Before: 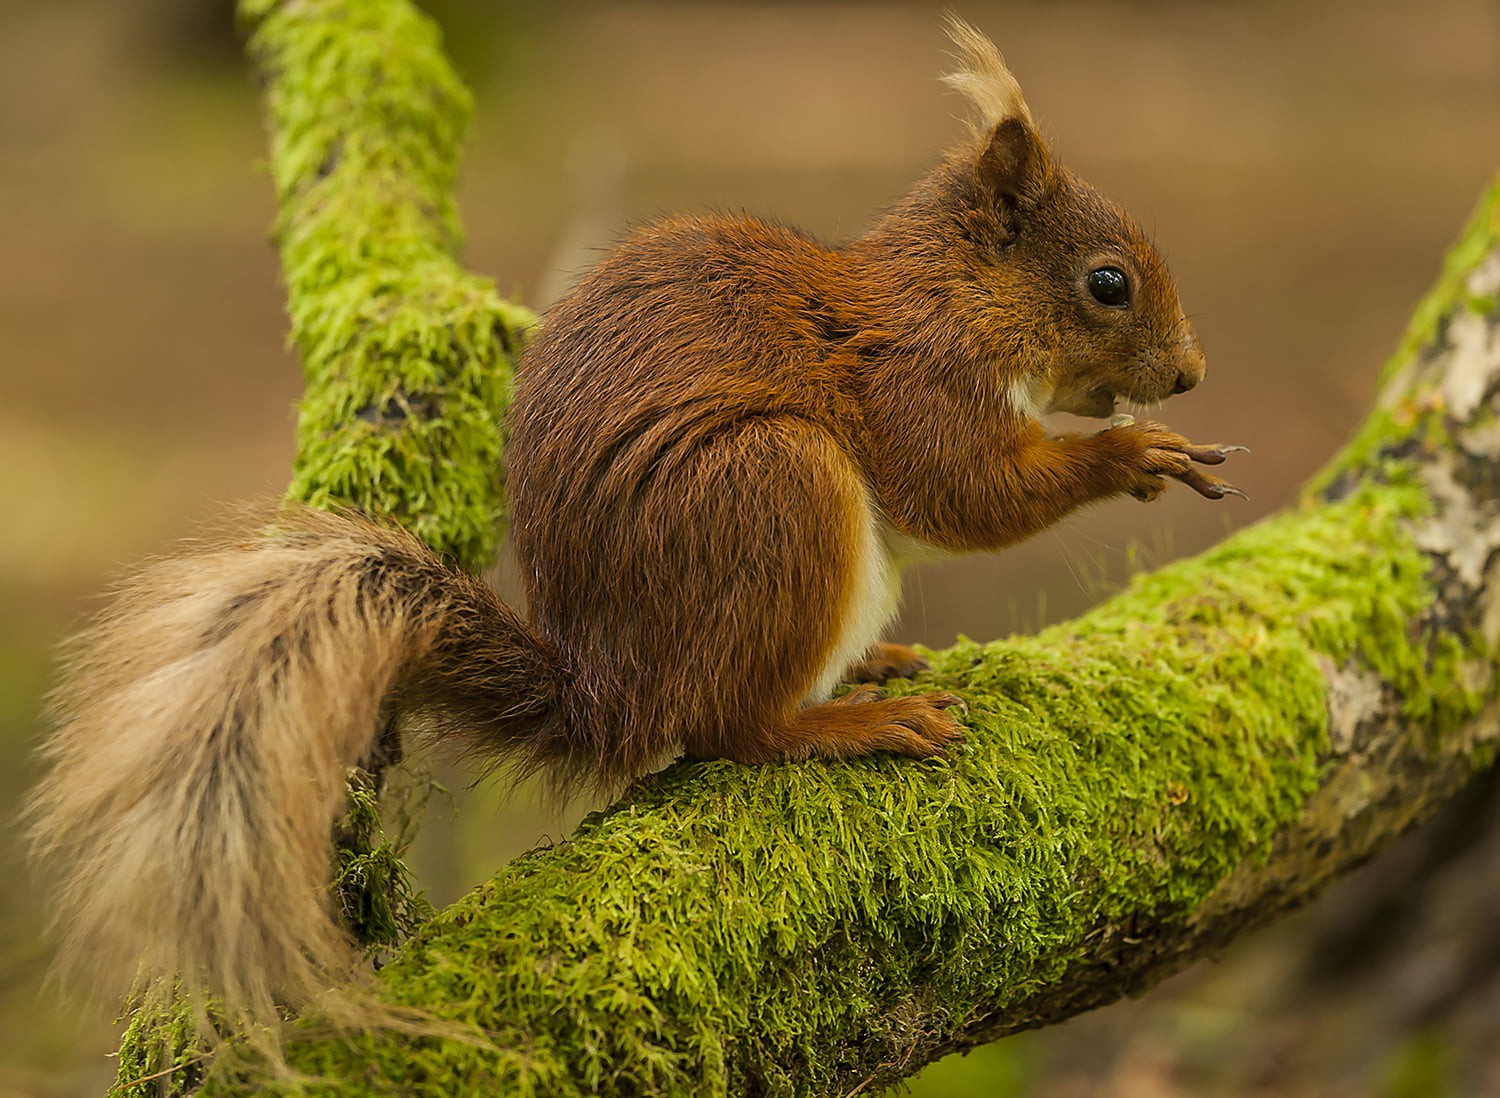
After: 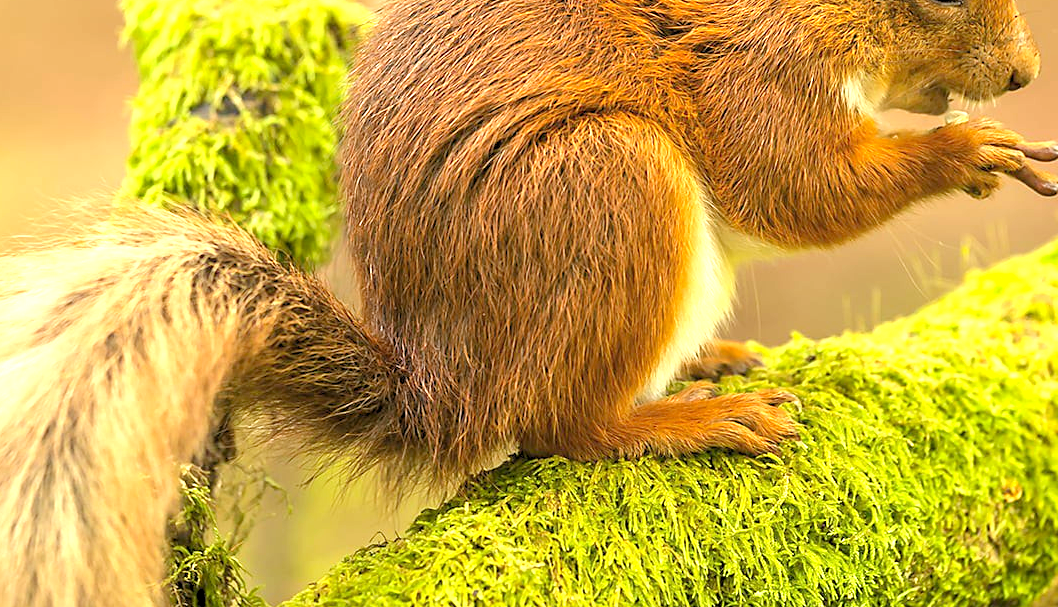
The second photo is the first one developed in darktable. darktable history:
crop: left 11.123%, top 27.61%, right 18.3%, bottom 17.034%
exposure: exposure 1.15 EV, compensate highlight preservation false
levels: black 3.83%, white 90.64%, levels [0.044, 0.416, 0.908]
